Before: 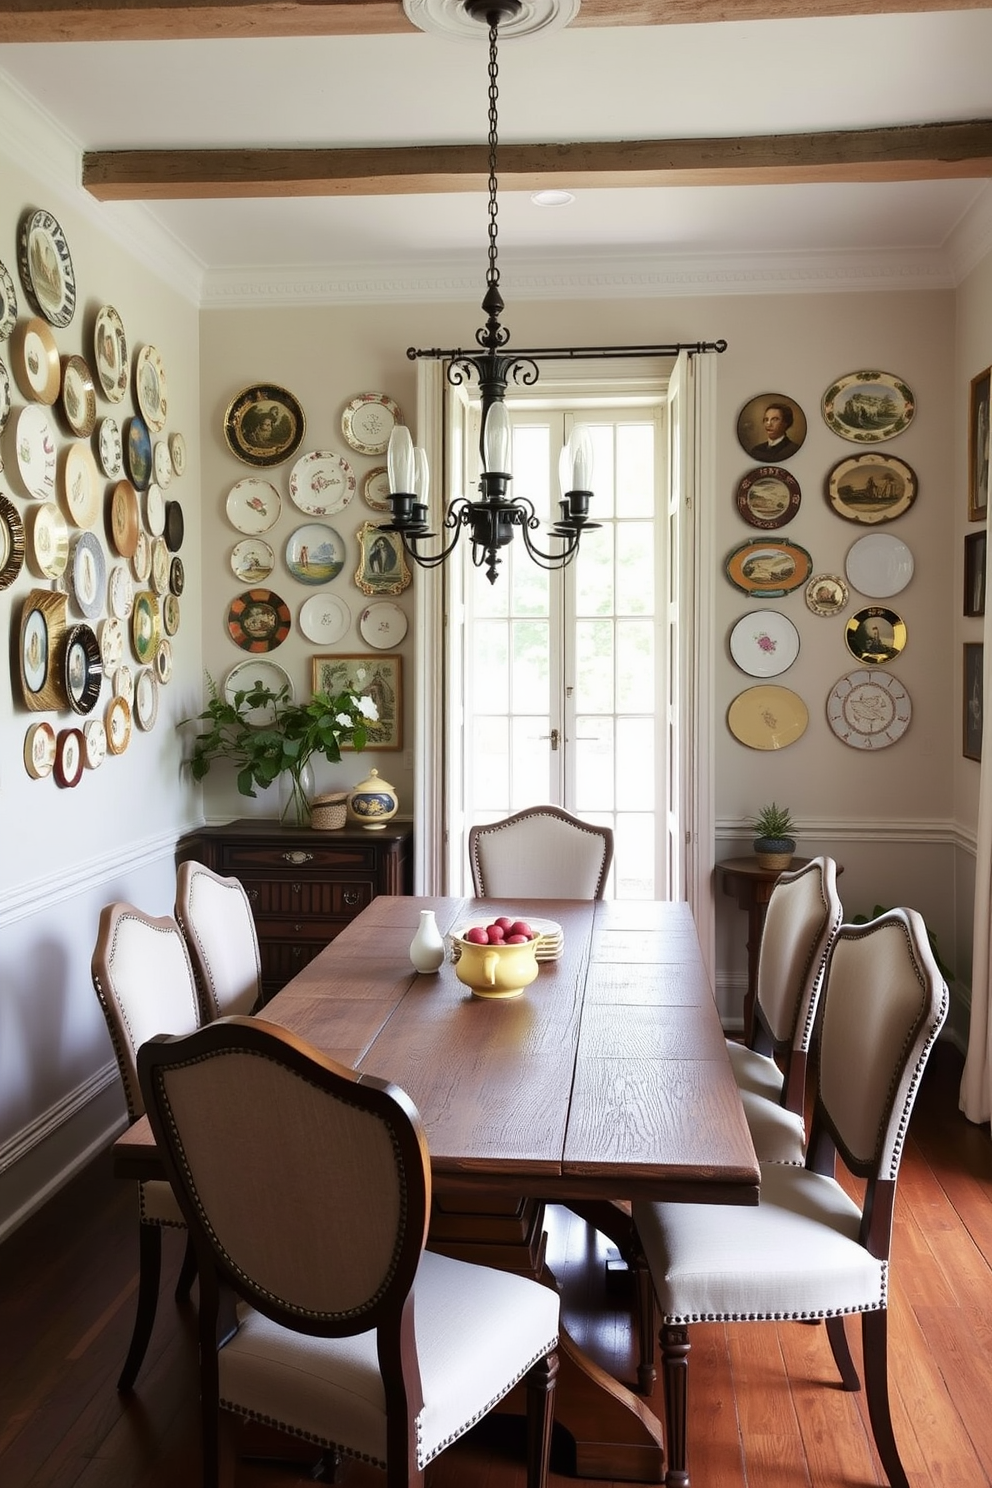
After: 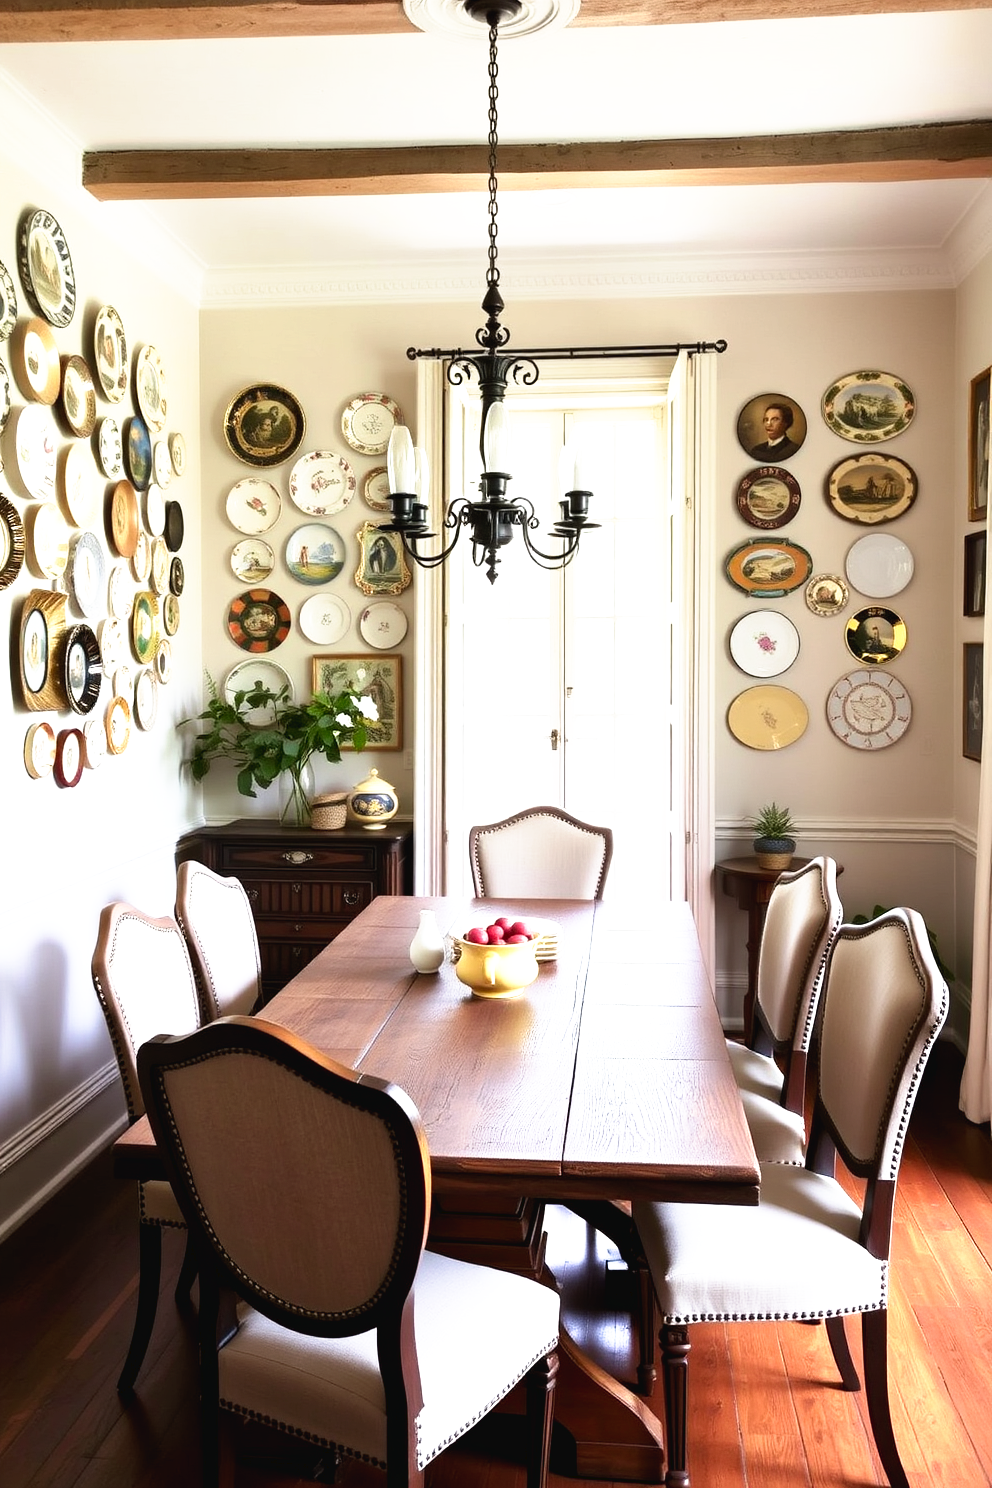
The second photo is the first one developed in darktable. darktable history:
tone curve: curves: ch0 [(0, 0) (0.003, 0.028) (0.011, 0.028) (0.025, 0.026) (0.044, 0.036) (0.069, 0.06) (0.1, 0.101) (0.136, 0.15) (0.177, 0.203) (0.224, 0.271) (0.277, 0.345) (0.335, 0.422) (0.399, 0.515) (0.468, 0.611) (0.543, 0.716) (0.623, 0.826) (0.709, 0.942) (0.801, 0.992) (0.898, 1) (1, 1)], preserve colors none
